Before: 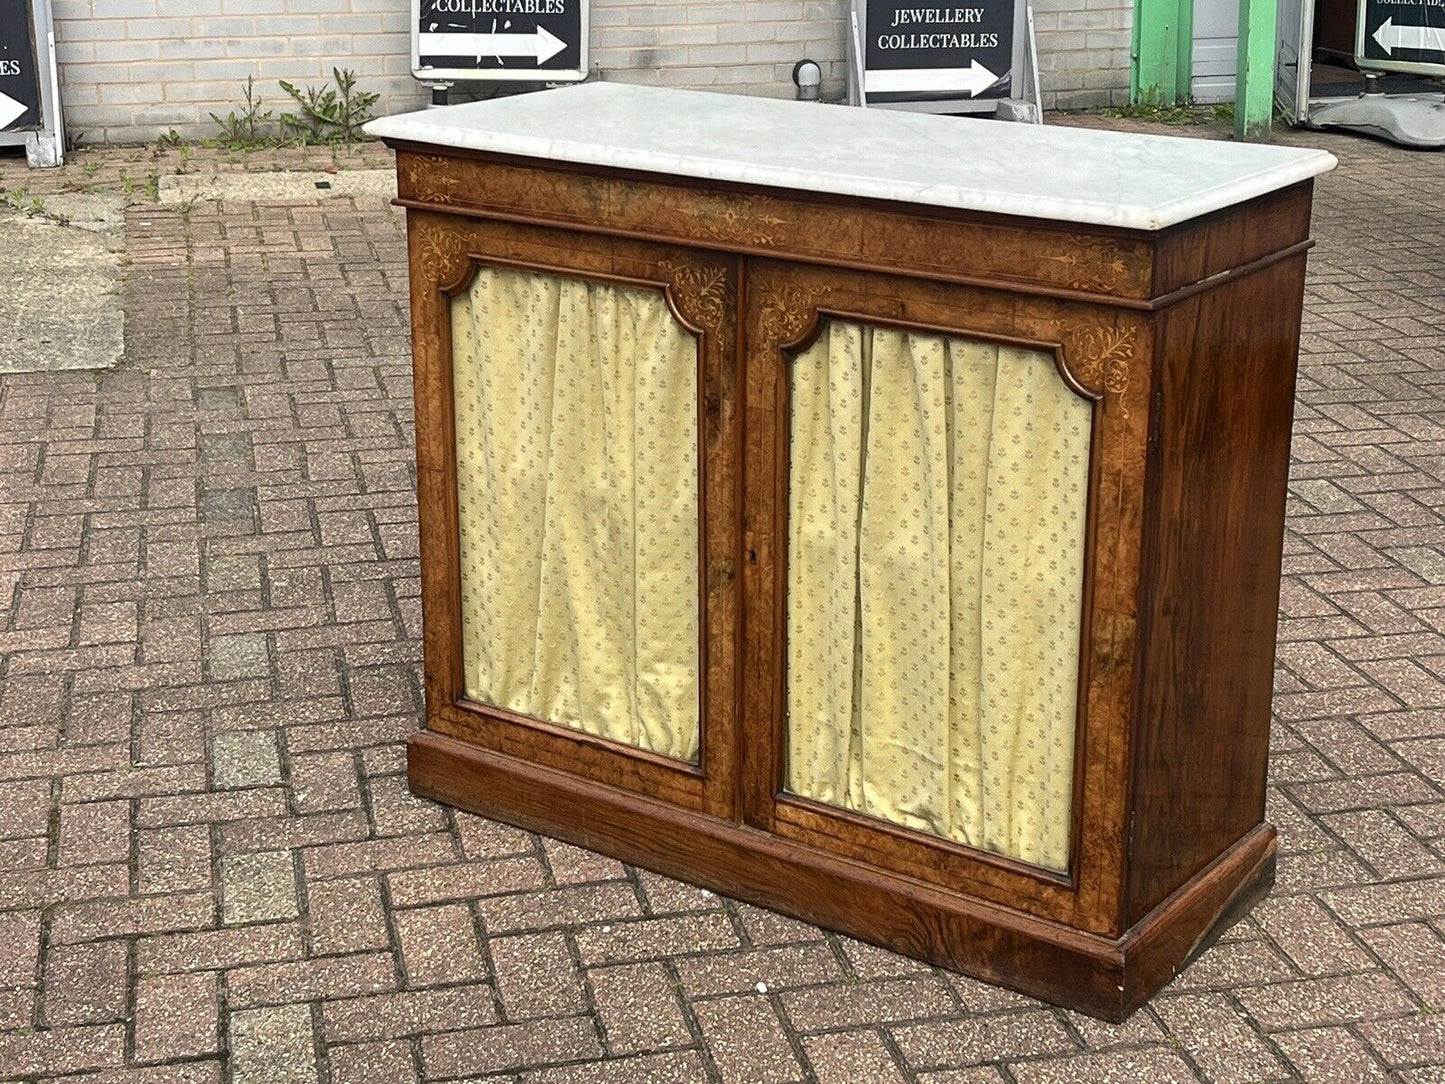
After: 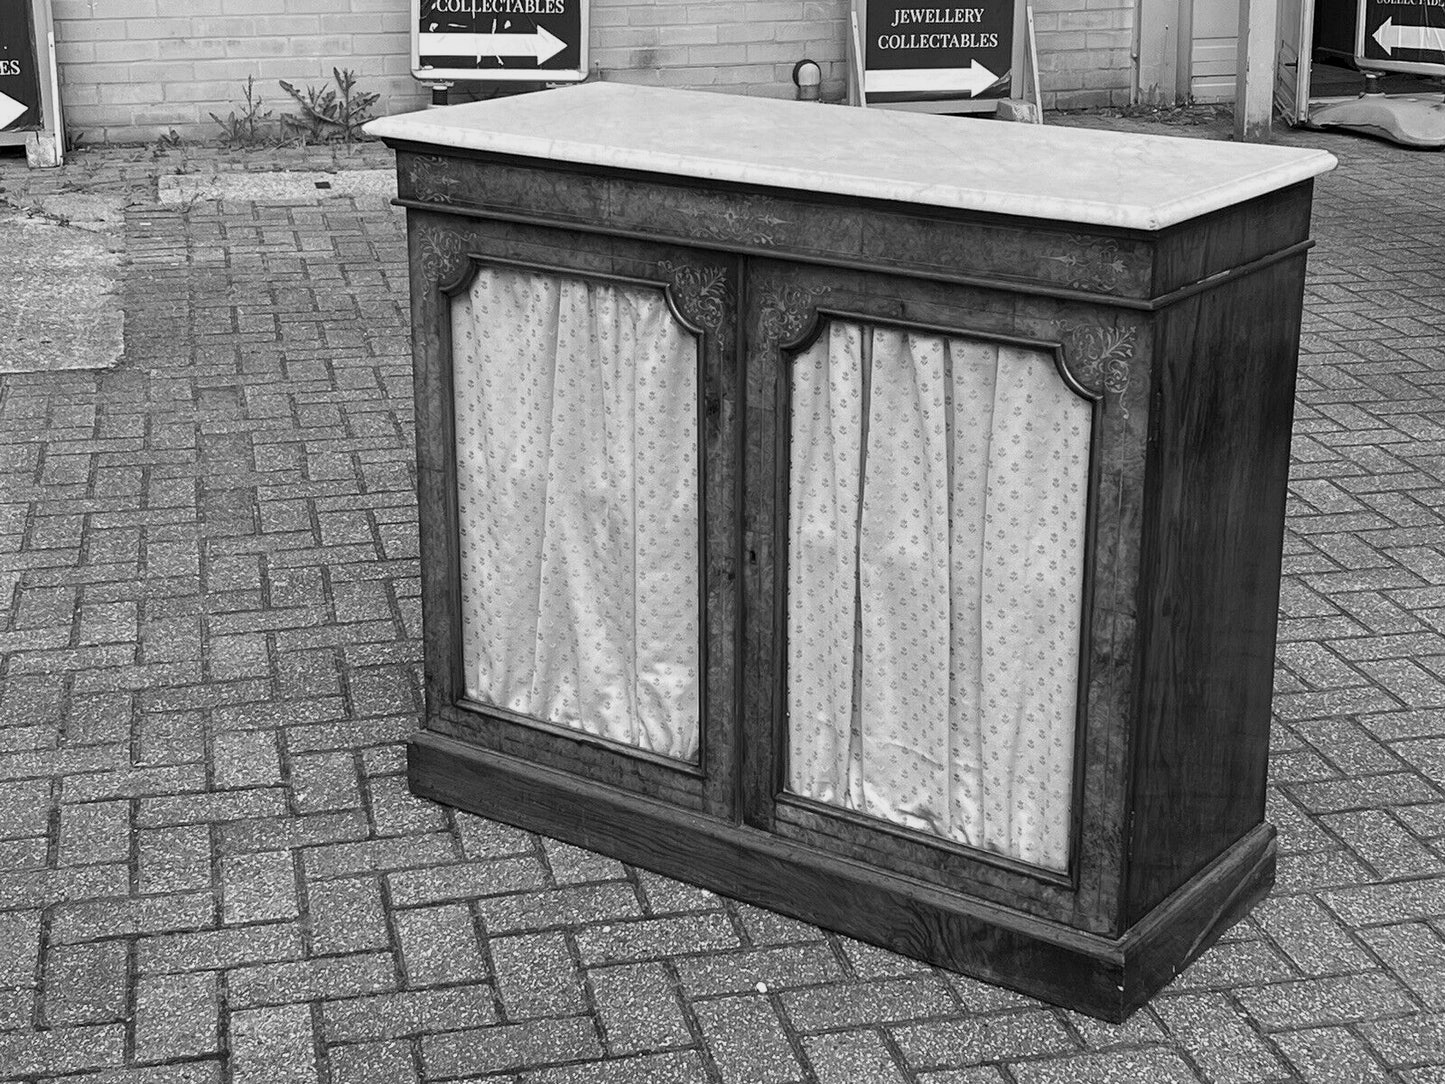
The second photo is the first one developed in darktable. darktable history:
monochrome: a -74.22, b 78.2
white balance: red 0.924, blue 1.095
color balance: lift [0.998, 0.998, 1.001, 1.002], gamma [0.995, 1.025, 0.992, 0.975], gain [0.995, 1.02, 0.997, 0.98]
